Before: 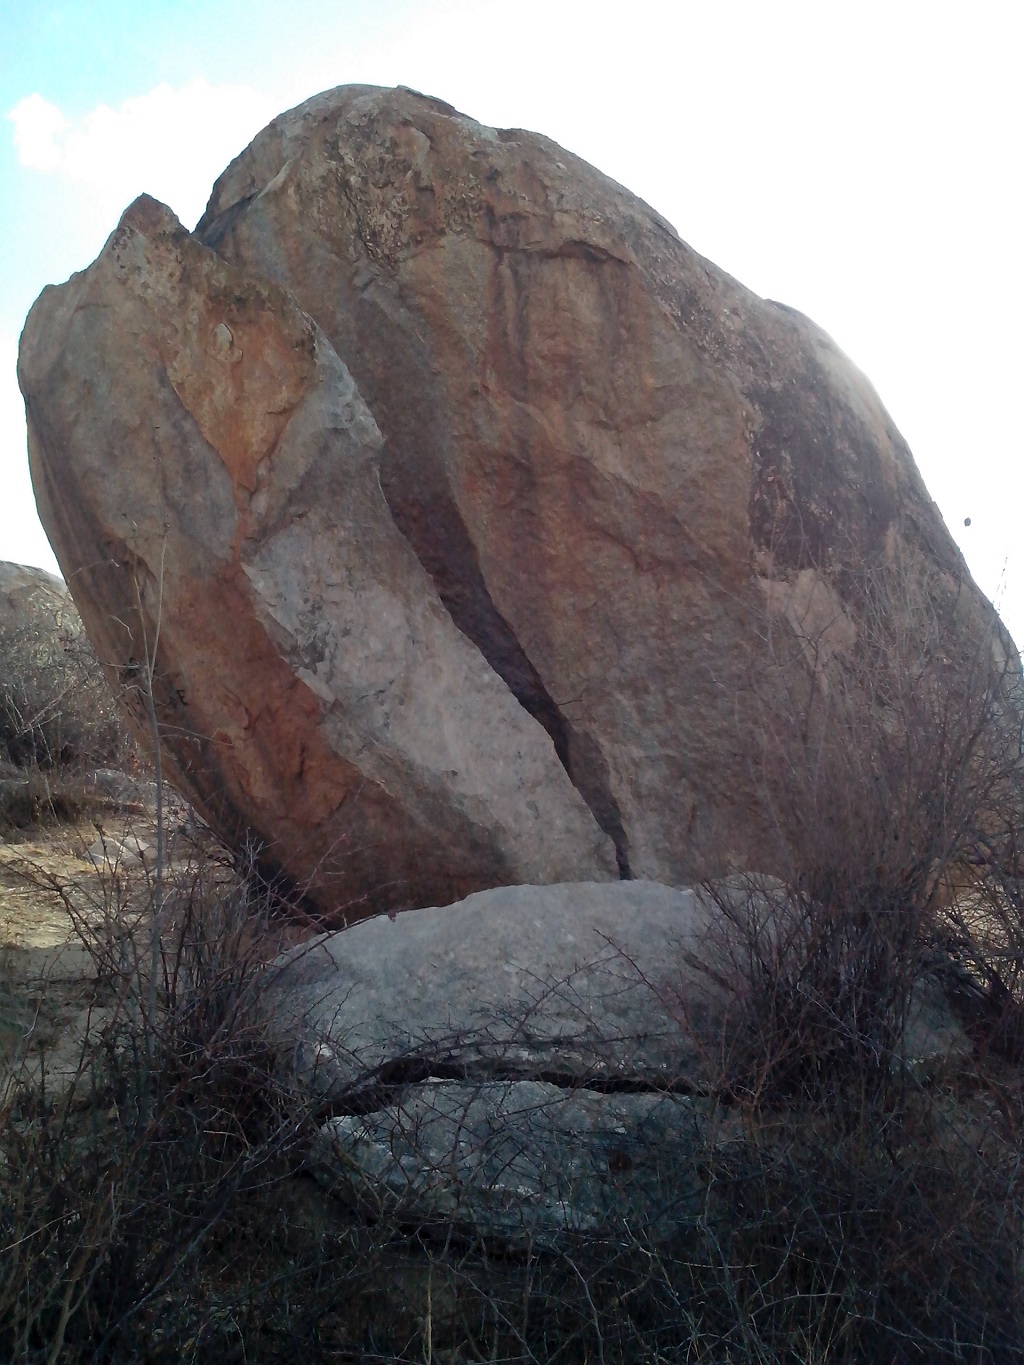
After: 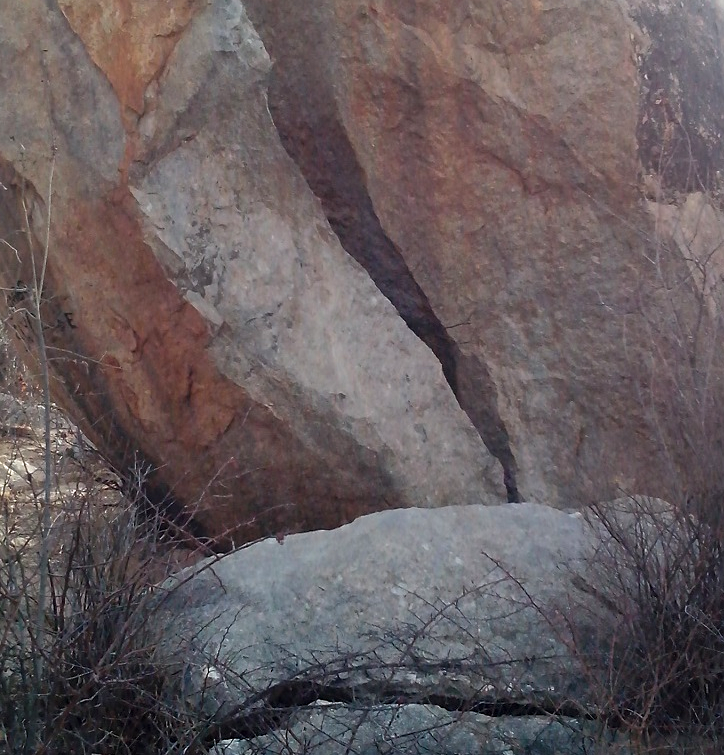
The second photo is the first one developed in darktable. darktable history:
crop: left 11.02%, top 27.639%, right 18.25%, bottom 16.985%
sharpen: amount 0.211
exposure: exposure 0.555 EV, compensate highlight preservation false
